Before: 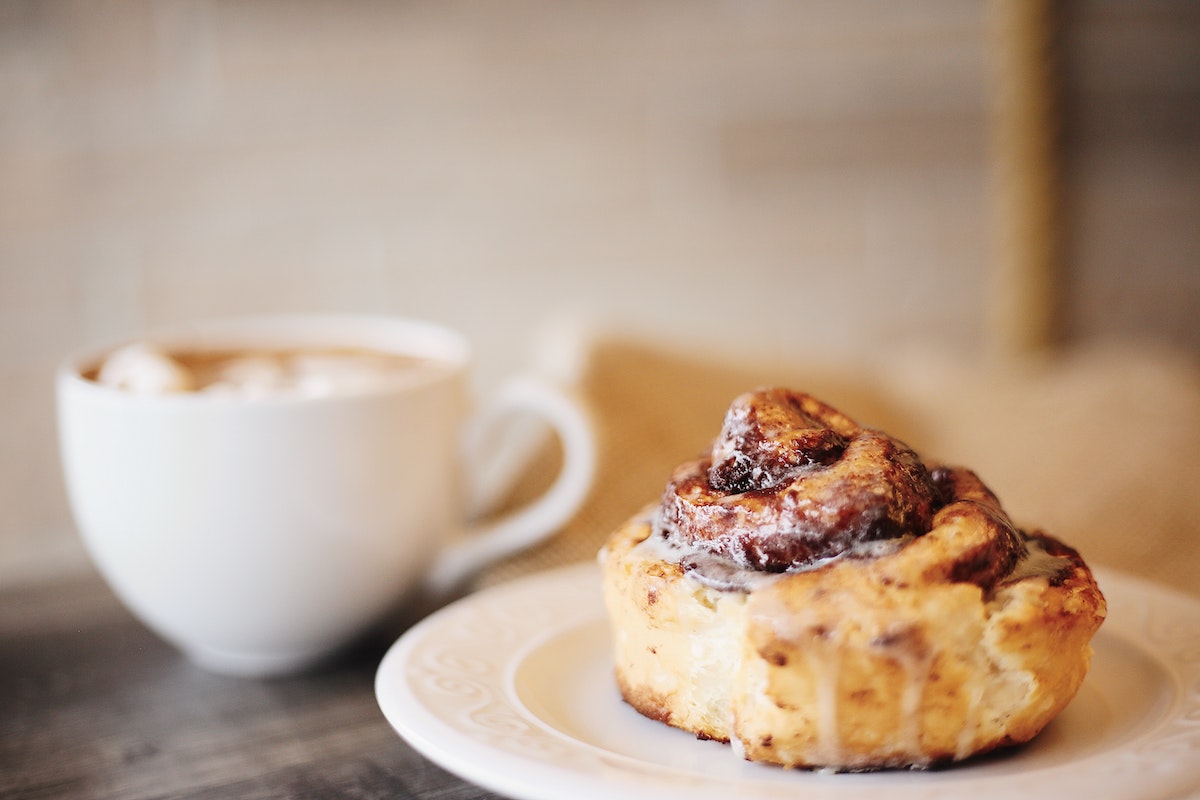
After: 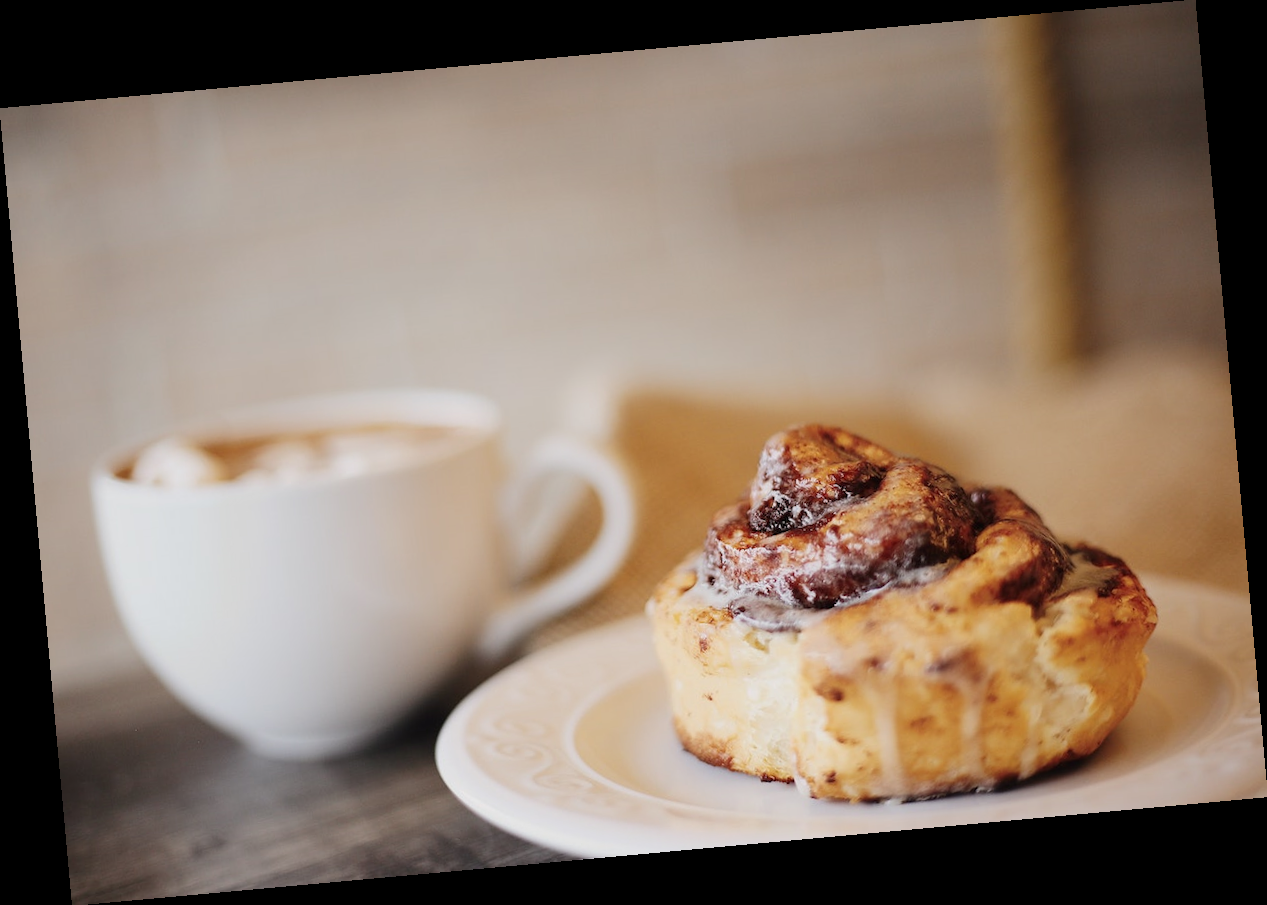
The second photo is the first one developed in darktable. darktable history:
exposure: exposure -0.242 EV, compensate highlight preservation false
rotate and perspective: rotation -5.2°, automatic cropping off
